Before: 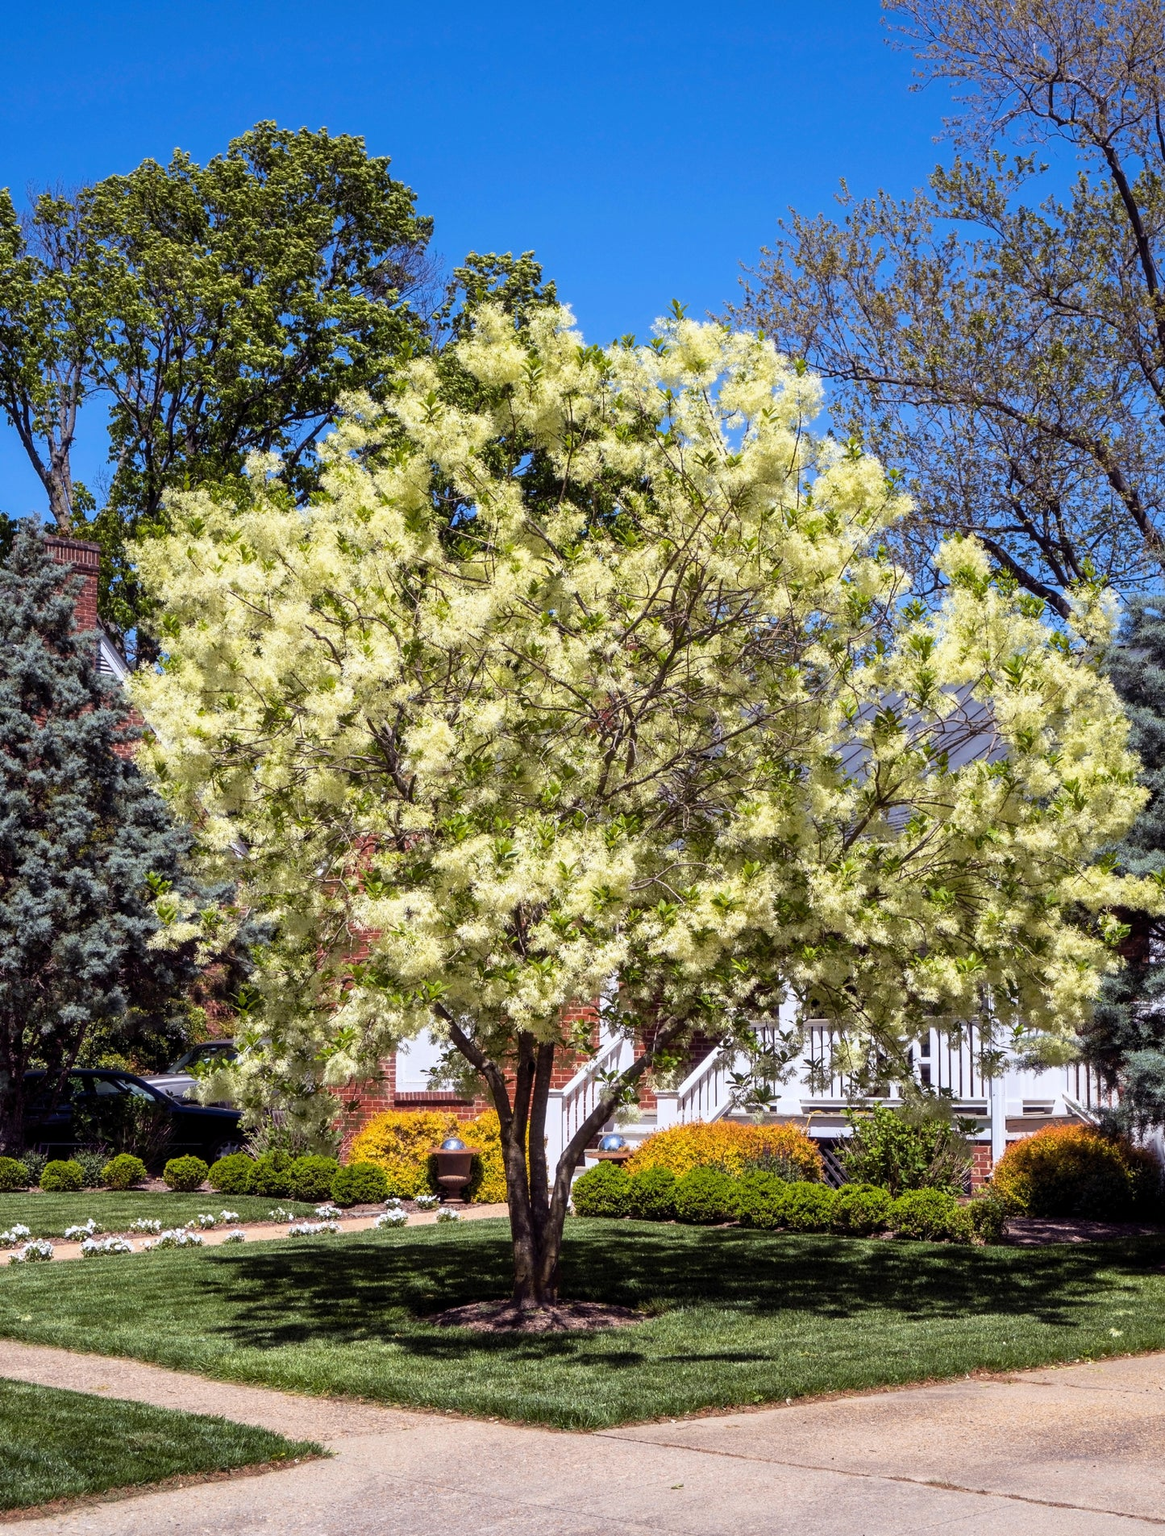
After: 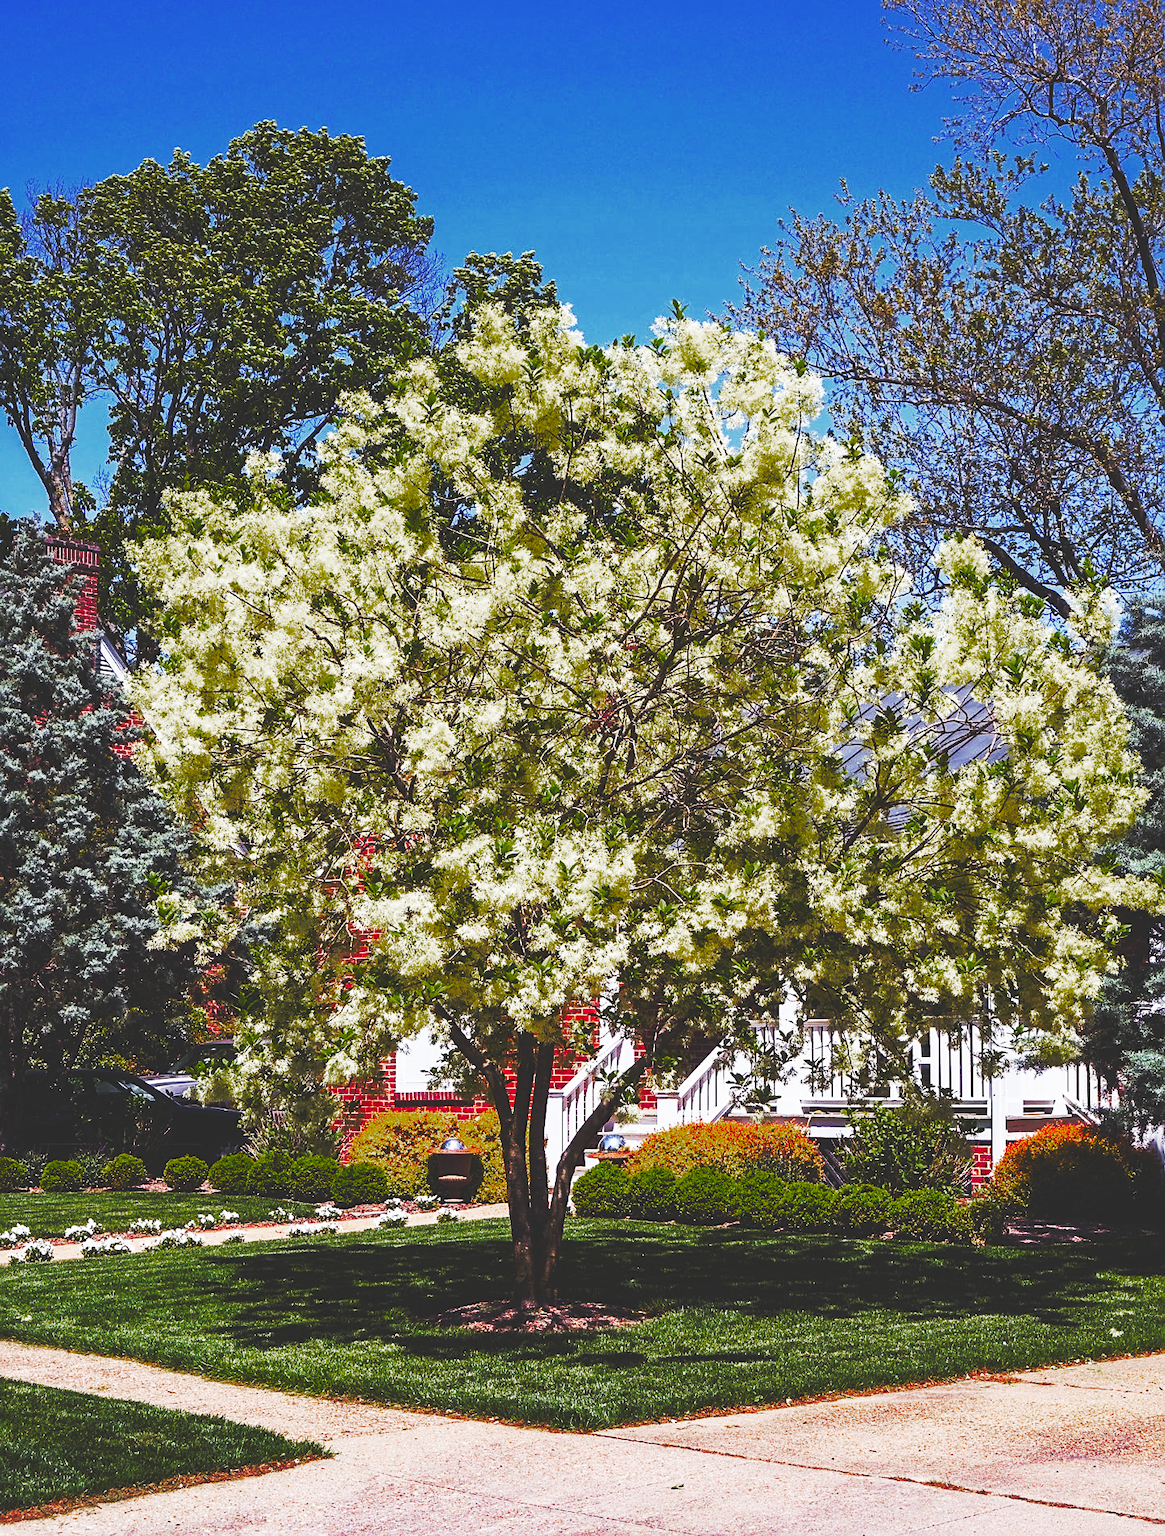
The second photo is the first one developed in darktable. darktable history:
color balance rgb: shadows lift › luminance -10%, shadows lift › chroma 1%, shadows lift › hue 113°, power › luminance -15%, highlights gain › chroma 0.2%, highlights gain › hue 333°, global offset › luminance 0.5%, perceptual saturation grading › global saturation 20%, perceptual saturation grading › highlights -50%, perceptual saturation grading › shadows 25%, contrast -10%
base curve: curves: ch0 [(0, 0.015) (0.085, 0.116) (0.134, 0.298) (0.19, 0.545) (0.296, 0.764) (0.599, 0.982) (1, 1)], preserve colors none
exposure: black level correction -0.015, exposure -0.5 EV, compensate highlight preservation false
color zones: curves: ch0 [(0, 0.48) (0.209, 0.398) (0.305, 0.332) (0.429, 0.493) (0.571, 0.5) (0.714, 0.5) (0.857, 0.5) (1, 0.48)]; ch1 [(0, 0.633) (0.143, 0.586) (0.286, 0.489) (0.429, 0.448) (0.571, 0.31) (0.714, 0.335) (0.857, 0.492) (1, 0.633)]; ch2 [(0, 0.448) (0.143, 0.498) (0.286, 0.5) (0.429, 0.5) (0.571, 0.5) (0.714, 0.5) (0.857, 0.5) (1, 0.448)]
sharpen: on, module defaults
haze removal: strength 0.29, distance 0.25, compatibility mode true, adaptive false
